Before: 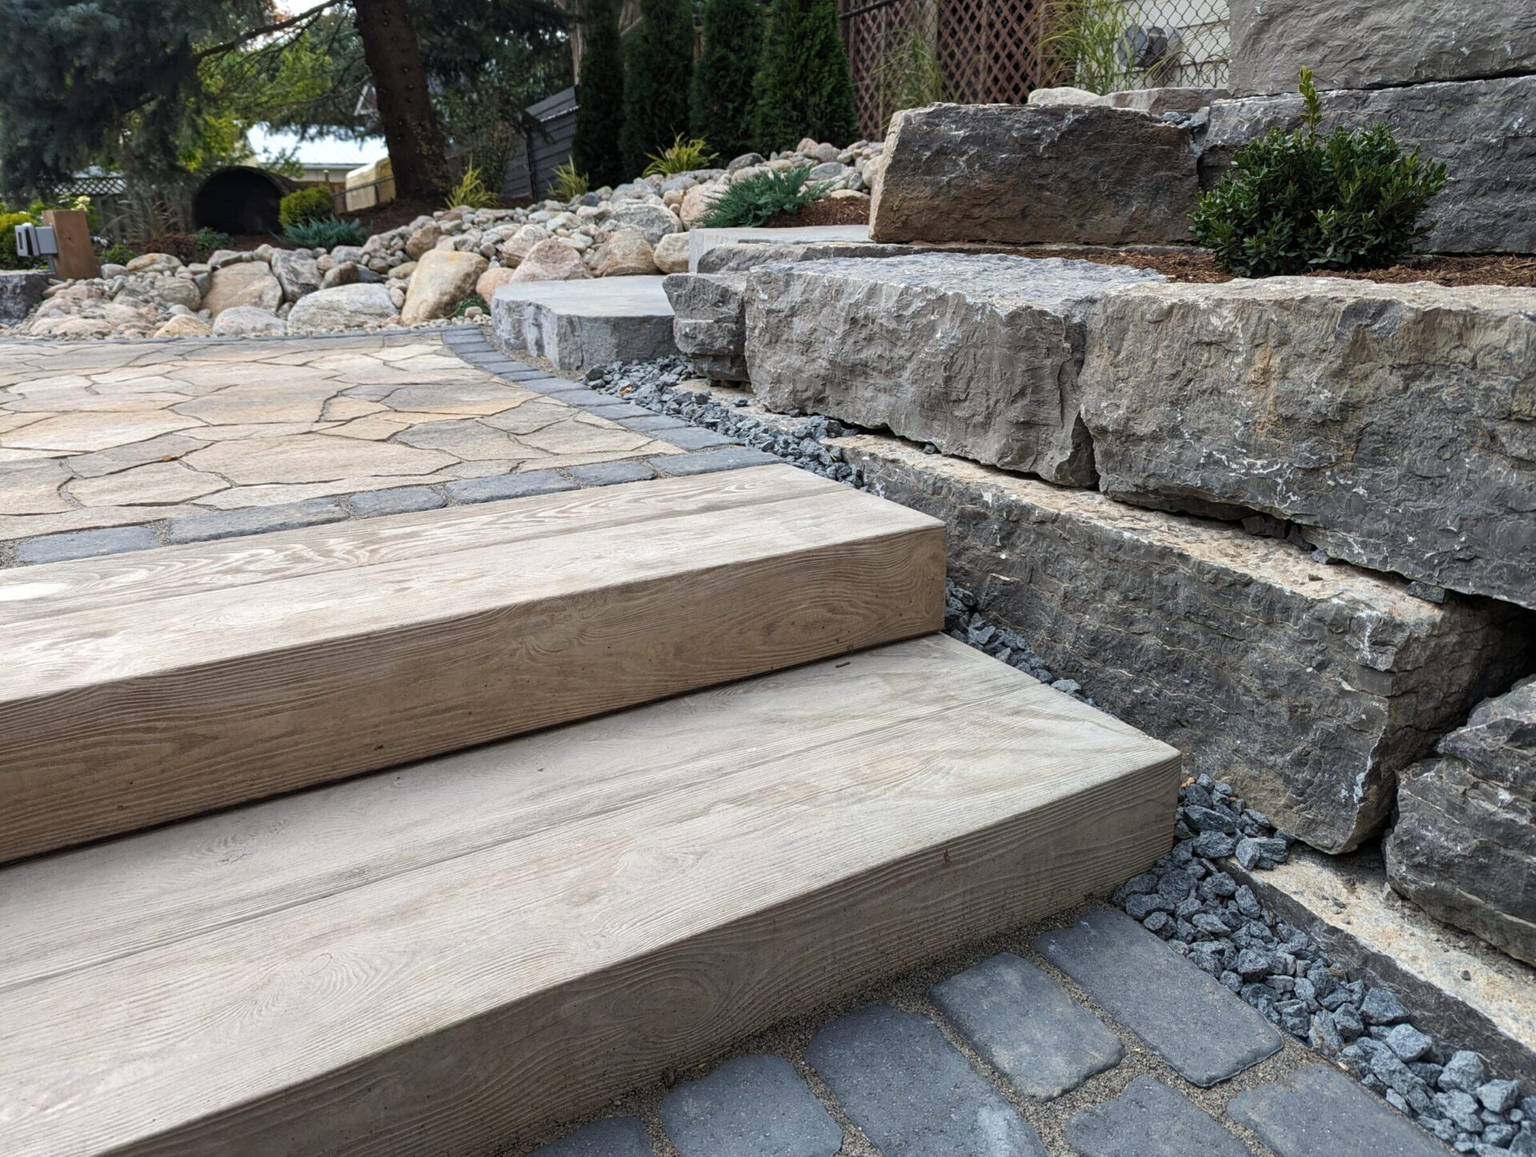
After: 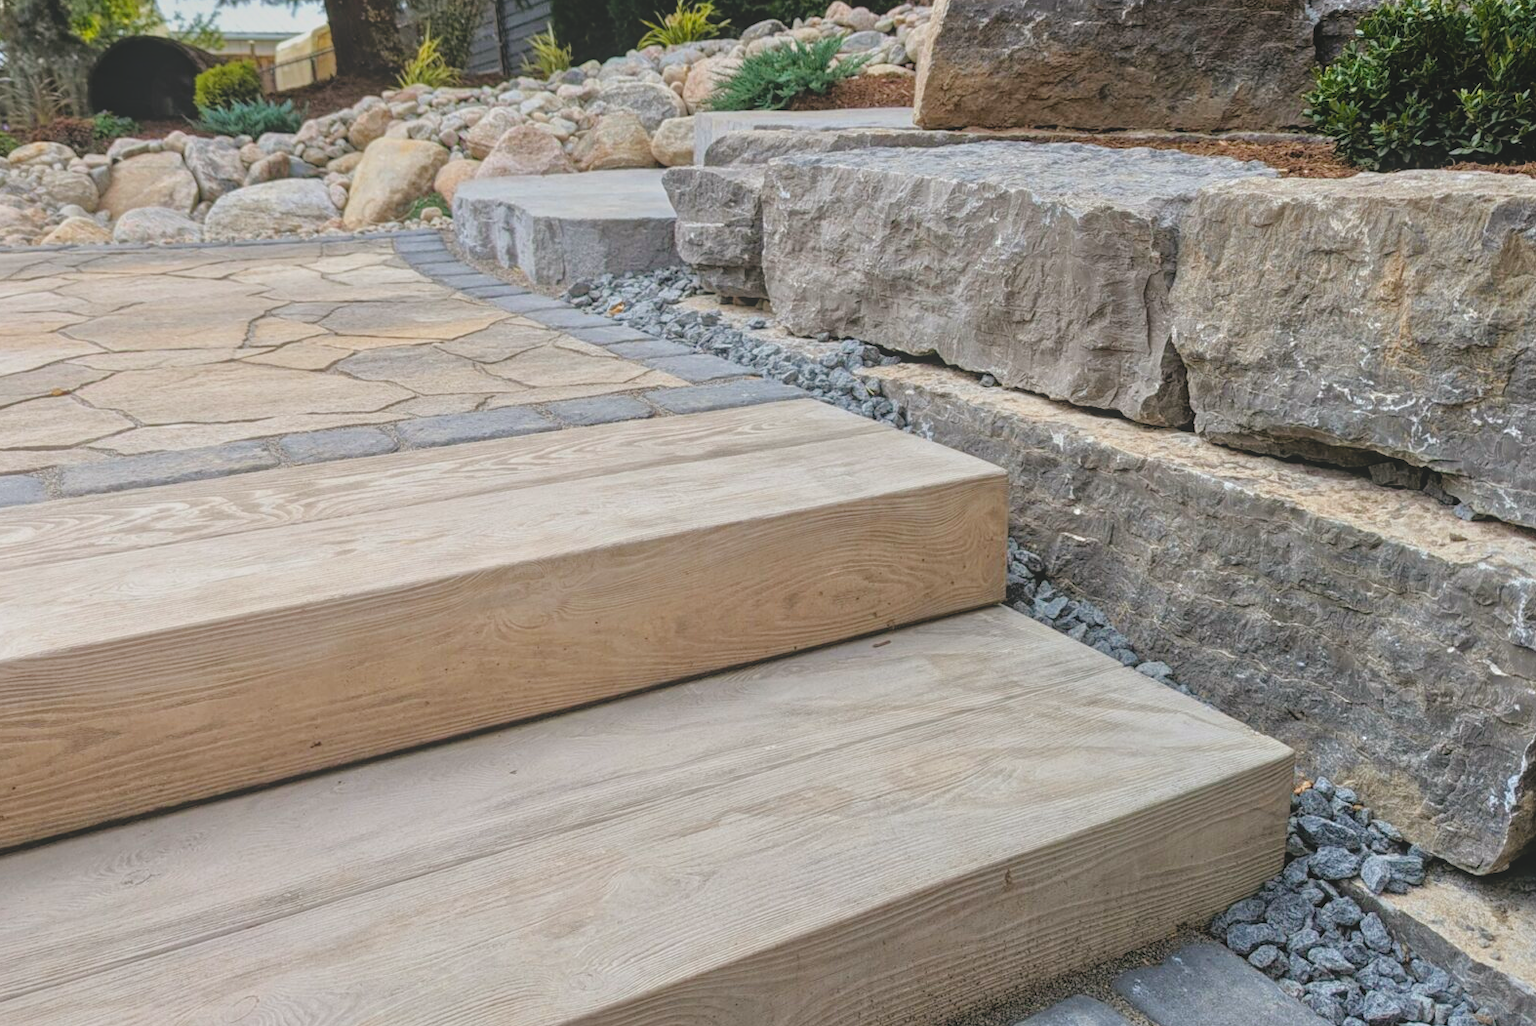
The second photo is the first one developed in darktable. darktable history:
exposure: exposure -0.582 EV, compensate highlight preservation false
color balance rgb: perceptual saturation grading › global saturation 10%, global vibrance 10%
local contrast: highlights 48%, shadows 0%, detail 100%
tone equalizer: -7 EV 0.15 EV, -6 EV 0.6 EV, -5 EV 1.15 EV, -4 EV 1.33 EV, -3 EV 1.15 EV, -2 EV 0.6 EV, -1 EV 0.15 EV, mask exposure compensation -0.5 EV
color balance: mode lift, gamma, gain (sRGB), lift [1, 0.99, 1.01, 0.992], gamma [1, 1.037, 0.974, 0.963]
crop: left 7.856%, top 11.836%, right 10.12%, bottom 15.387%
bloom: size 38%, threshold 95%, strength 30%
